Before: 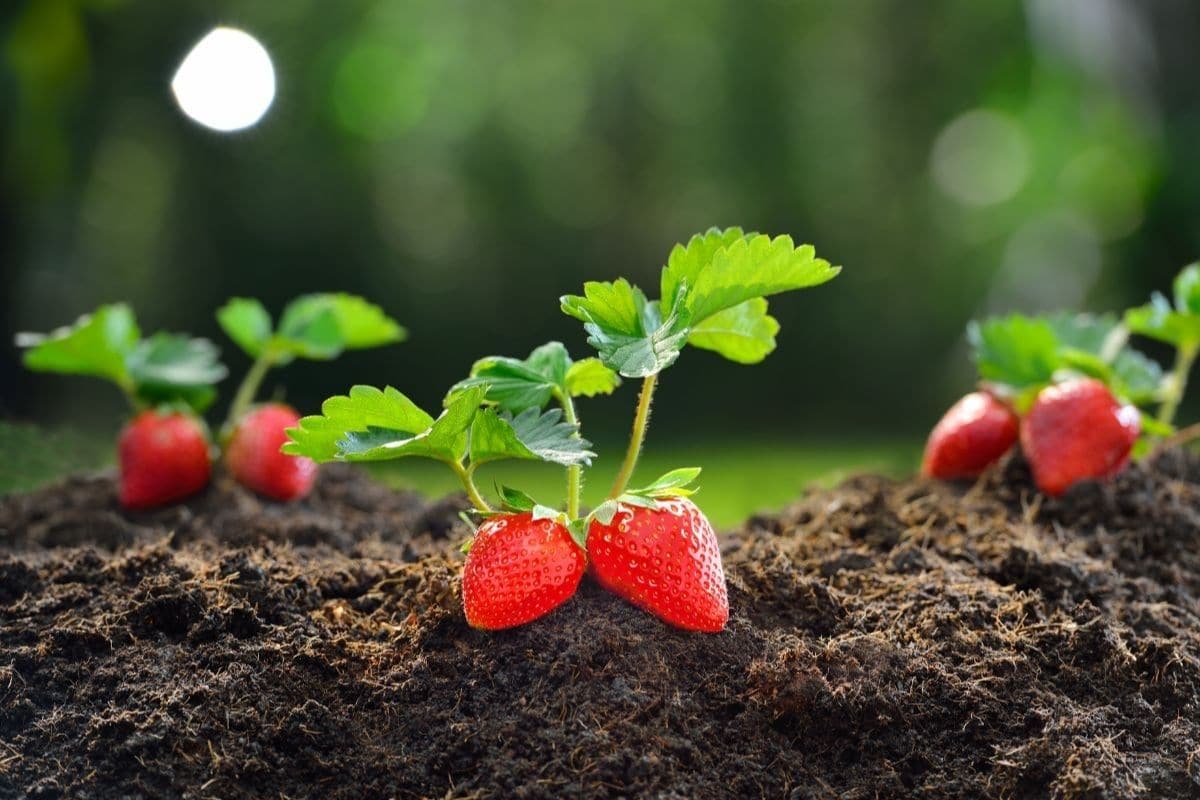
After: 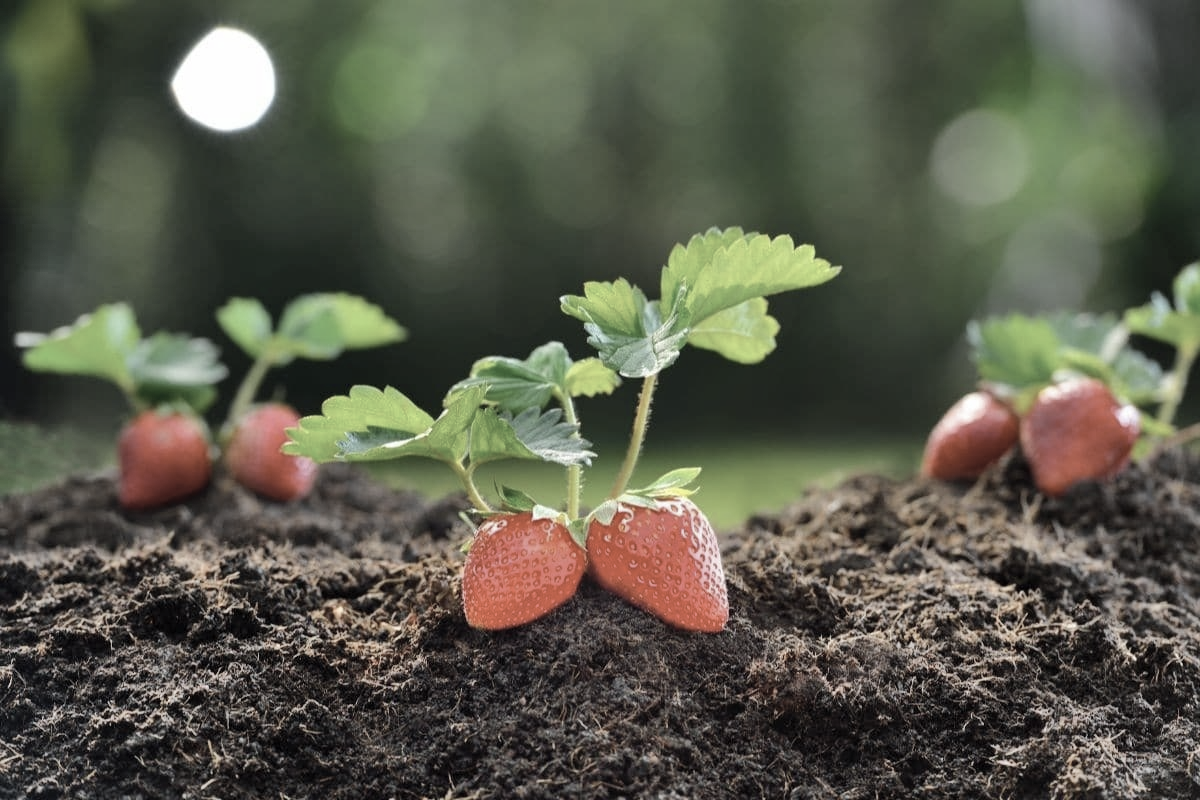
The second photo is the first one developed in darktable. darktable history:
shadows and highlights: shadows 53.09, soften with gaussian
color correction: highlights b* 0.041, saturation 0.468
